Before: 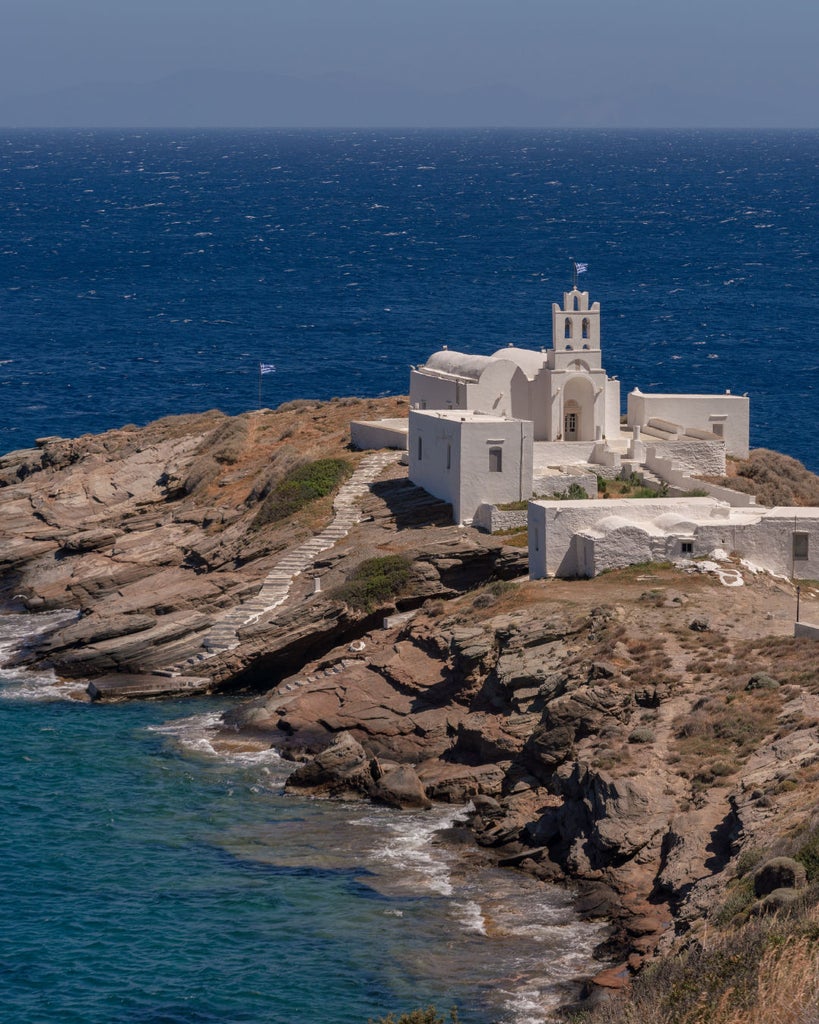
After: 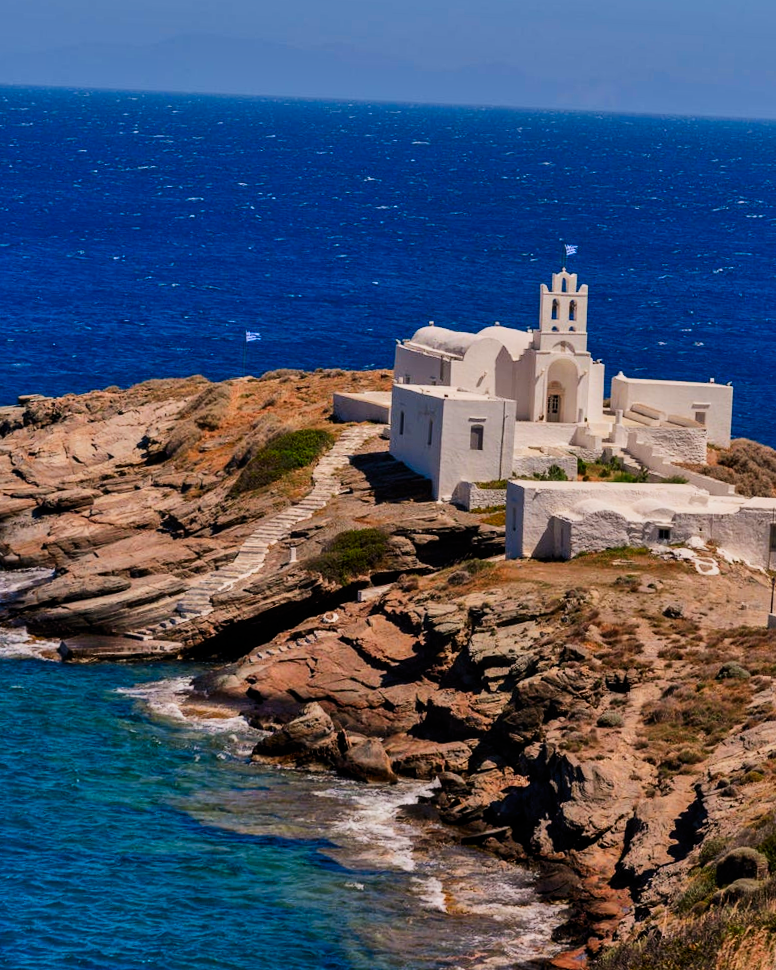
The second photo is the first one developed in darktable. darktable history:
filmic rgb: black relative exposure -7.65 EV, white relative exposure 4.56 EV, hardness 3.61, add noise in highlights 0.001, color science v3 (2019), use custom middle-gray values true, contrast in highlights soft
shadows and highlights: low approximation 0.01, soften with gaussian
contrast brightness saturation: contrast 0.266, brightness 0.016, saturation 0.866
tone equalizer: mask exposure compensation -0.507 EV
crop and rotate: angle -2.57°
